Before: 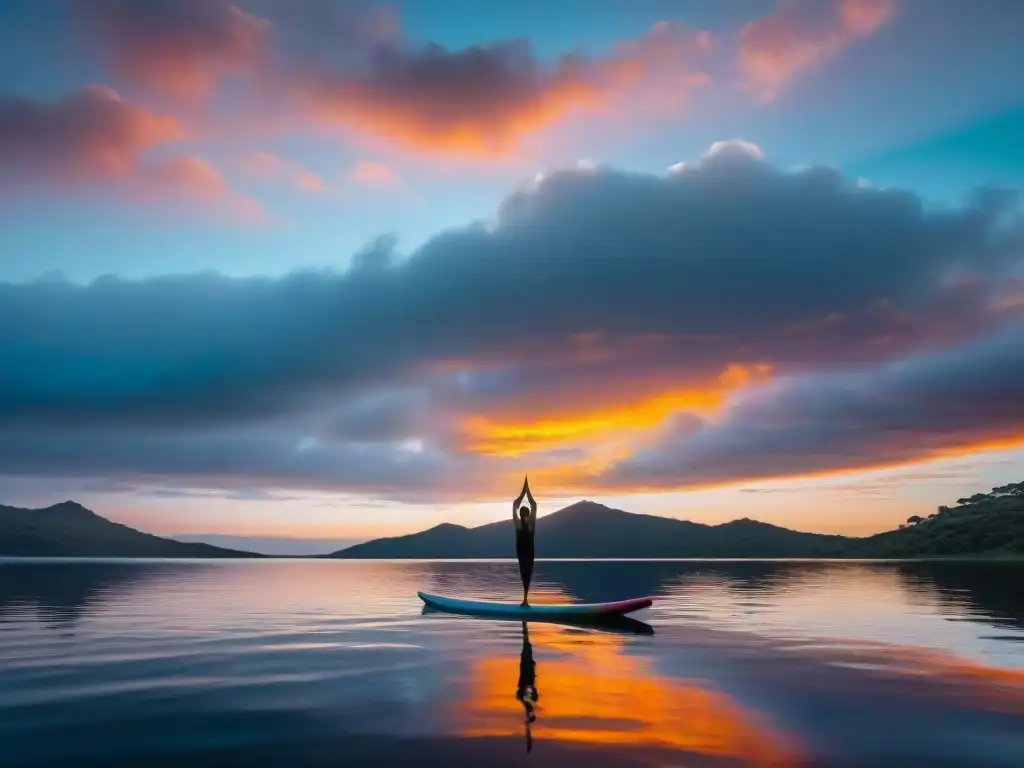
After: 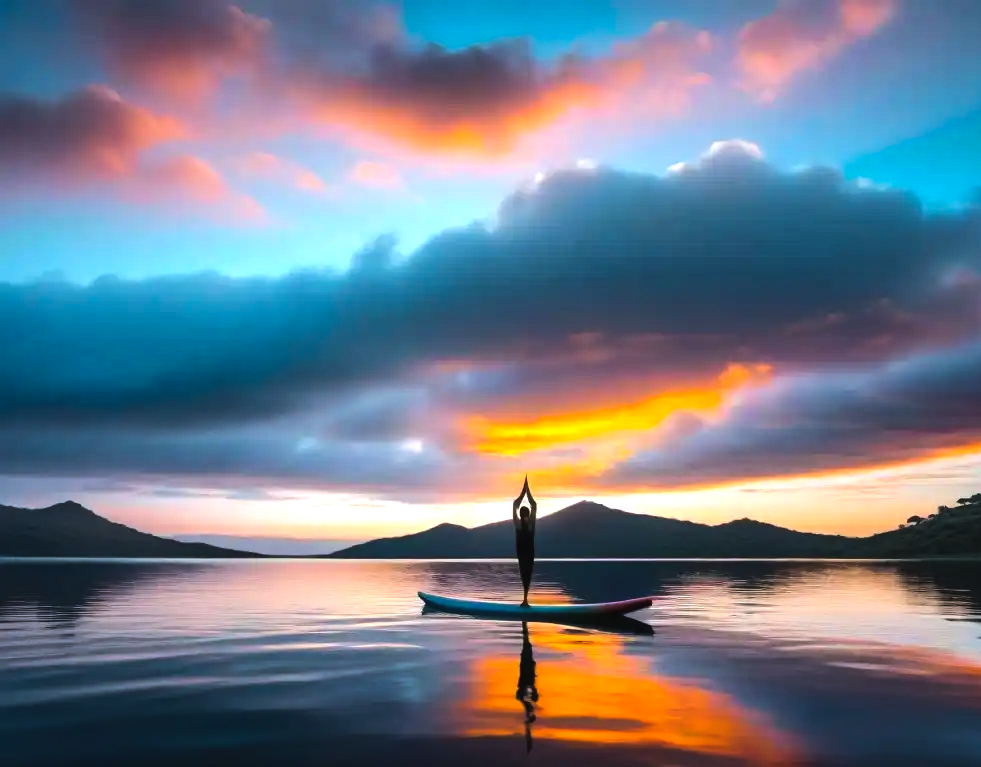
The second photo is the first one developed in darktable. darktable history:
color balance rgb: global offset › luminance 0.71%, perceptual saturation grading › global saturation -11.5%, perceptual brilliance grading › highlights 17.77%, perceptual brilliance grading › mid-tones 31.71%, perceptual brilliance grading › shadows -31.01%, global vibrance 50%
crop: right 4.126%, bottom 0.031%
local contrast: mode bilateral grid, contrast 20, coarseness 50, detail 120%, midtone range 0.2
